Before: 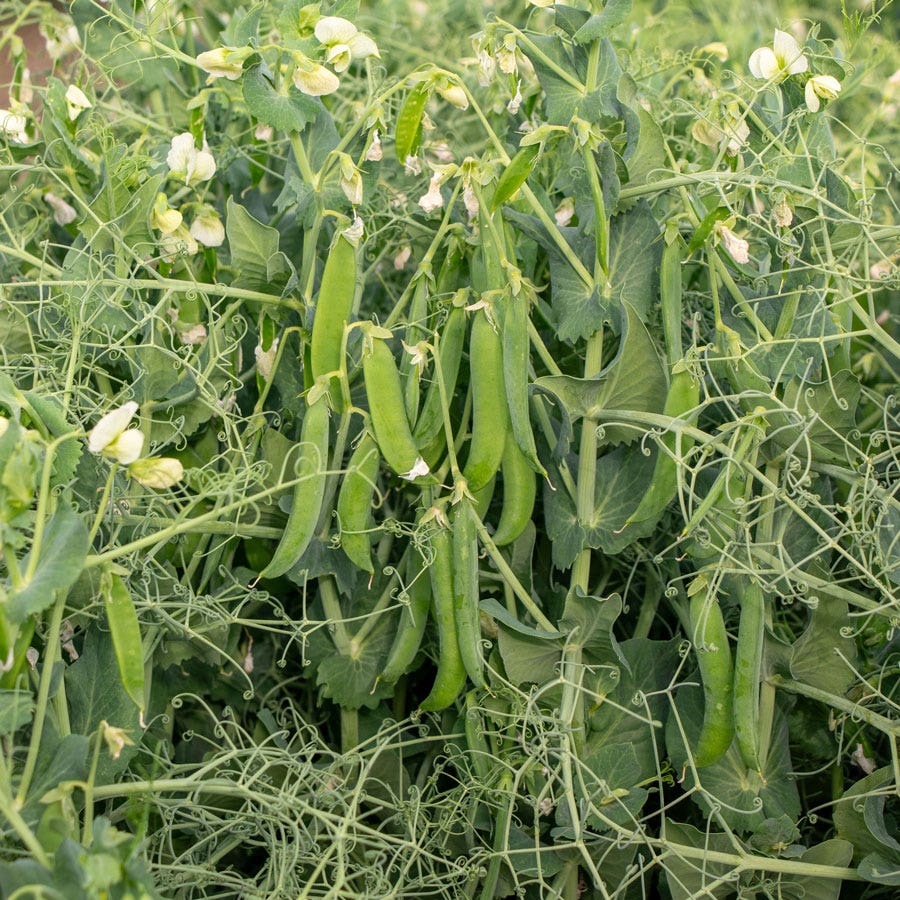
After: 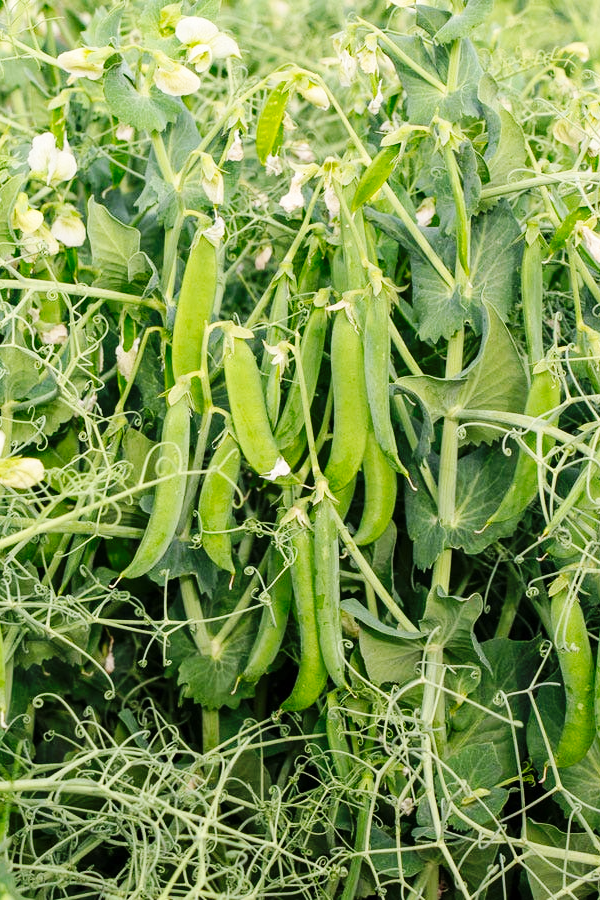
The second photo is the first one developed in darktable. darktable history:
base curve: curves: ch0 [(0, 0) (0.036, 0.025) (0.121, 0.166) (0.206, 0.329) (0.605, 0.79) (1, 1)], preserve colors none
crop and rotate: left 15.446%, right 17.836%
